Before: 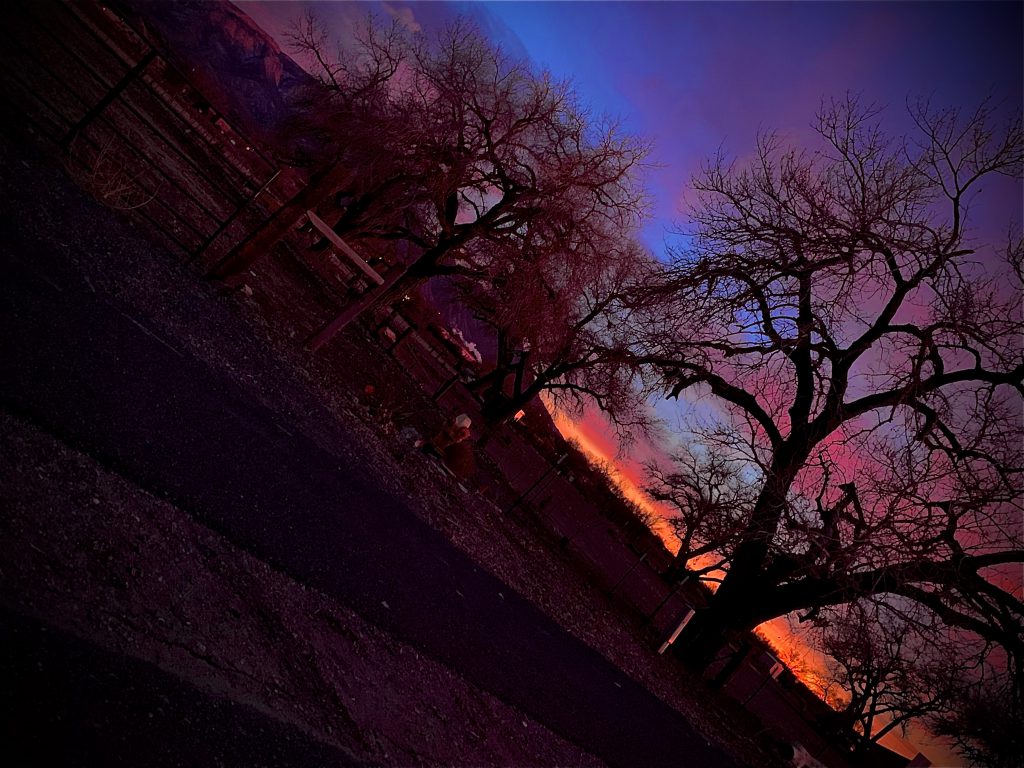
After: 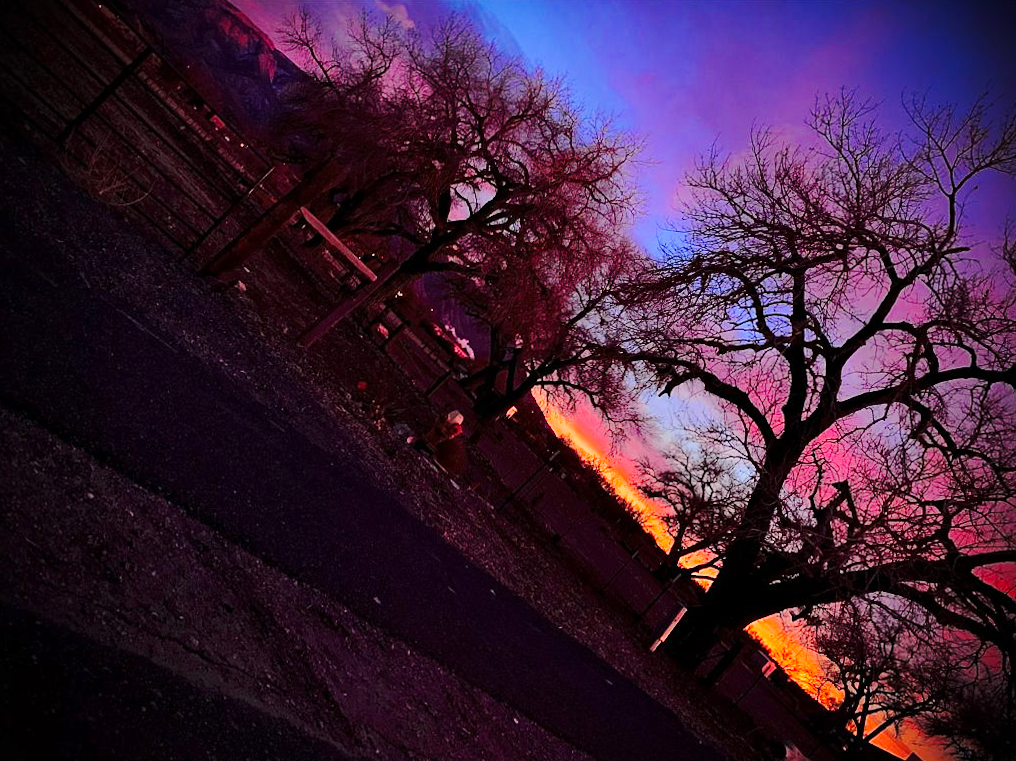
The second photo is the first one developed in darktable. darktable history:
color balance: output saturation 110%
shadows and highlights: shadows 30.63, highlights -63.22, shadows color adjustment 98%, highlights color adjustment 58.61%, soften with gaussian
base curve: curves: ch0 [(0, 0) (0.032, 0.037) (0.105, 0.228) (0.435, 0.76) (0.856, 0.983) (1, 1)], preserve colors none
rotate and perspective: rotation 0.192°, lens shift (horizontal) -0.015, crop left 0.005, crop right 0.996, crop top 0.006, crop bottom 0.99
